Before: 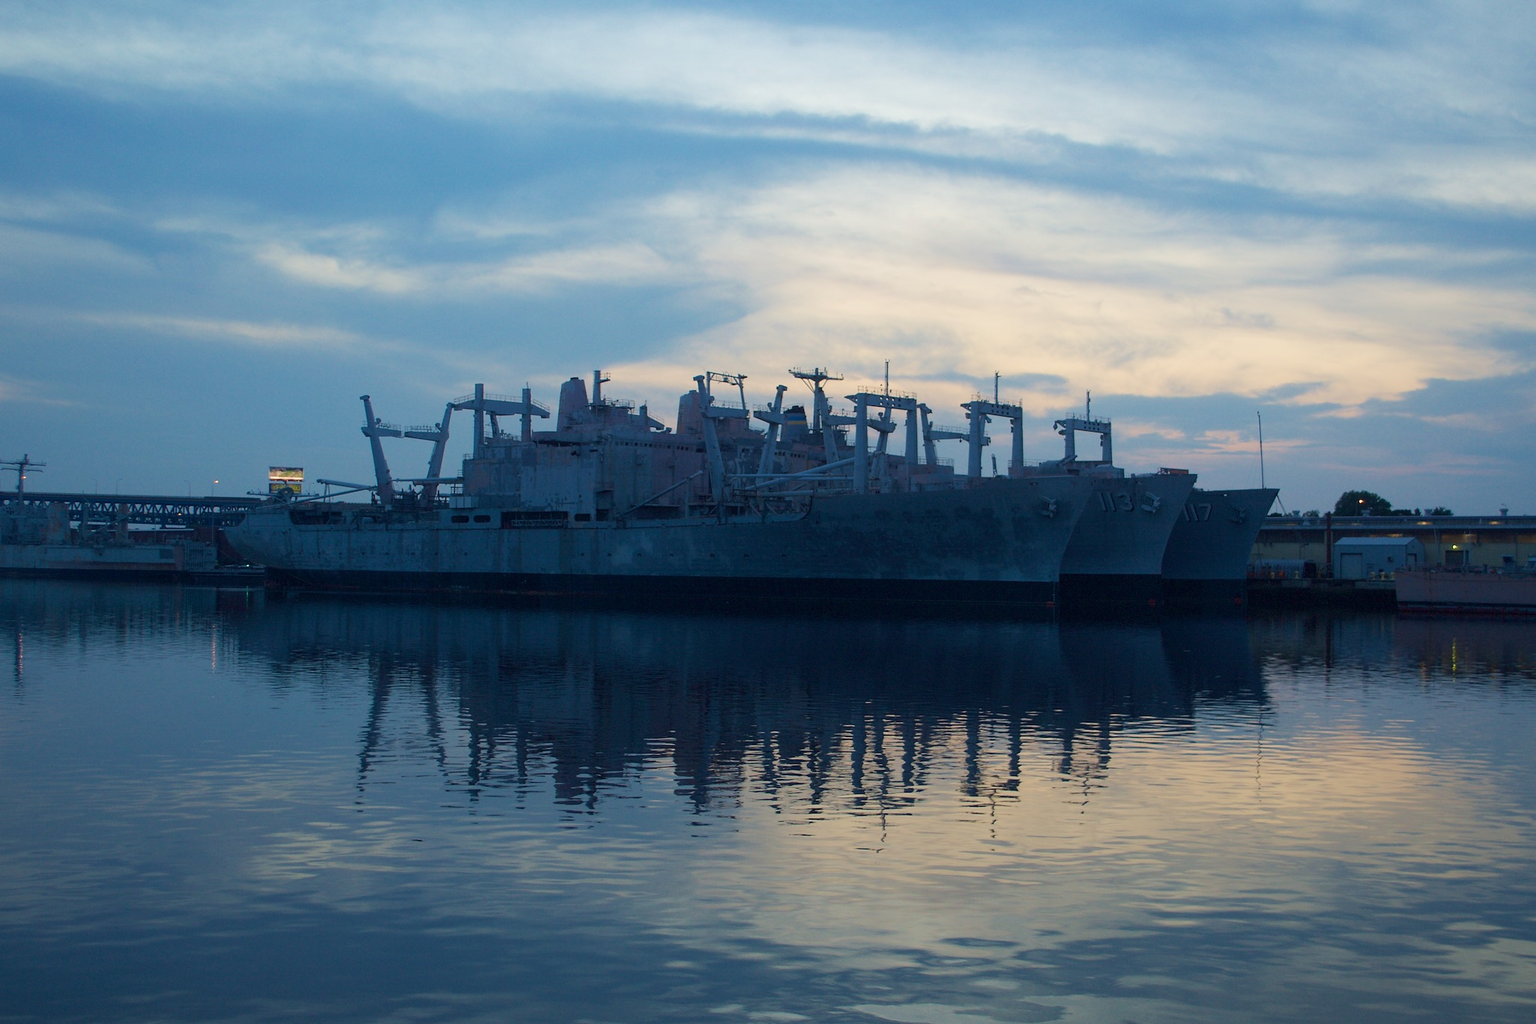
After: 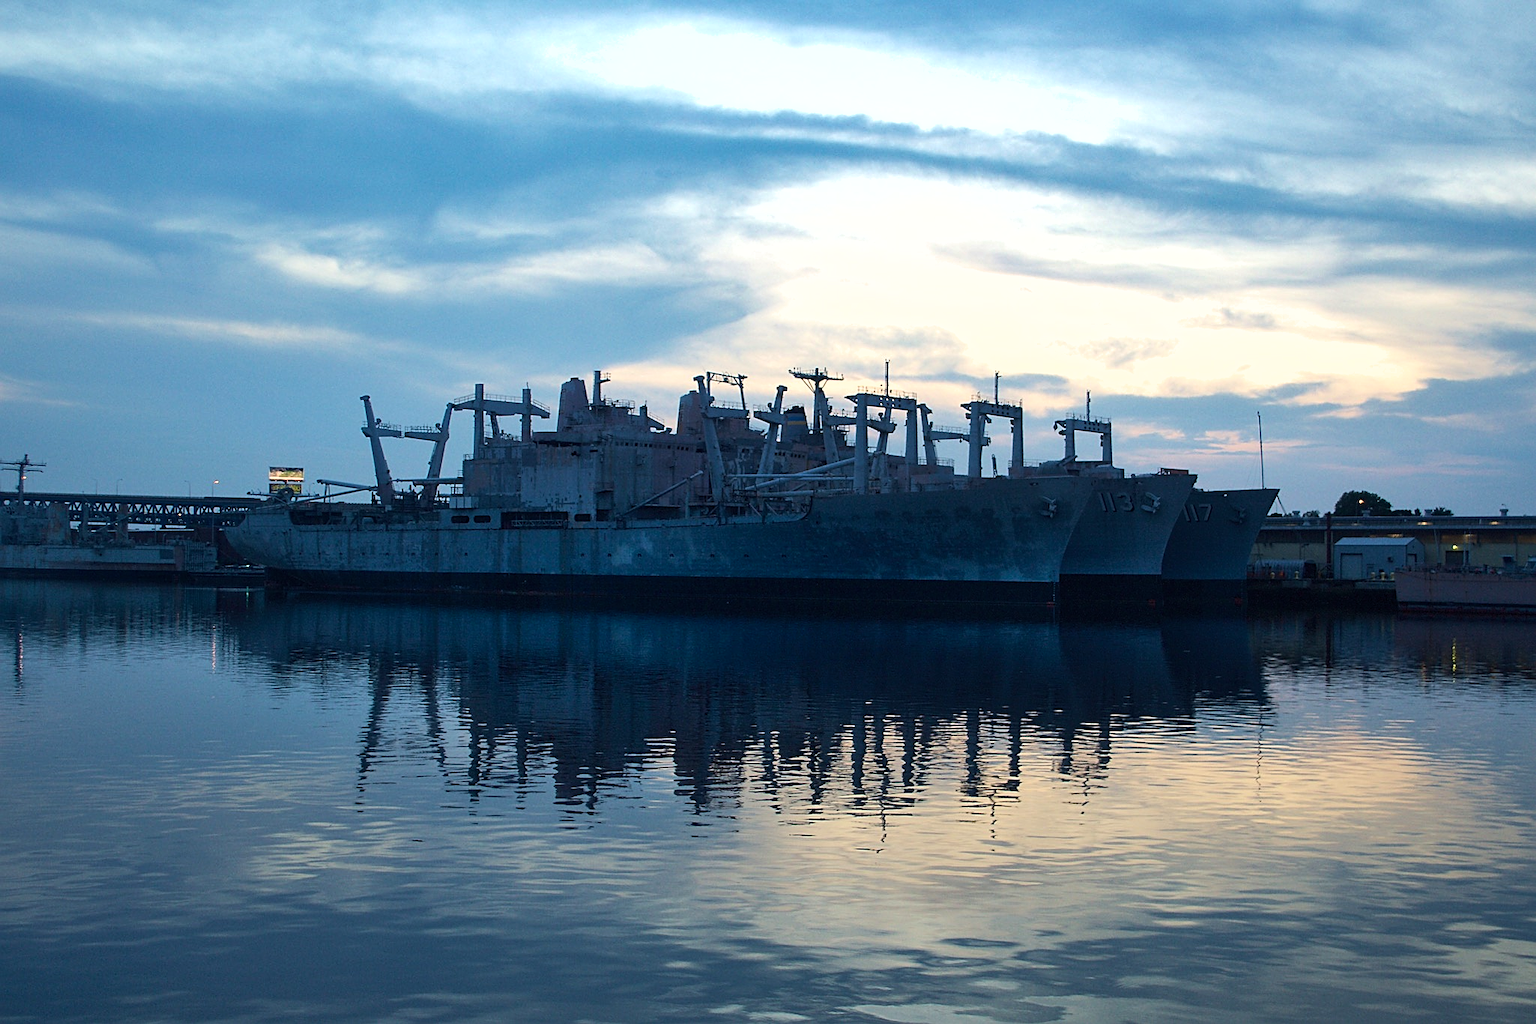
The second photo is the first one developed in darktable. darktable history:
sharpen: on, module defaults
shadows and highlights: low approximation 0.01, soften with gaussian
tone equalizer: -8 EV -0.75 EV, -7 EV -0.7 EV, -6 EV -0.6 EV, -5 EV -0.4 EV, -3 EV 0.4 EV, -2 EV 0.6 EV, -1 EV 0.7 EV, +0 EV 0.75 EV, edges refinement/feathering 500, mask exposure compensation -1.57 EV, preserve details no
